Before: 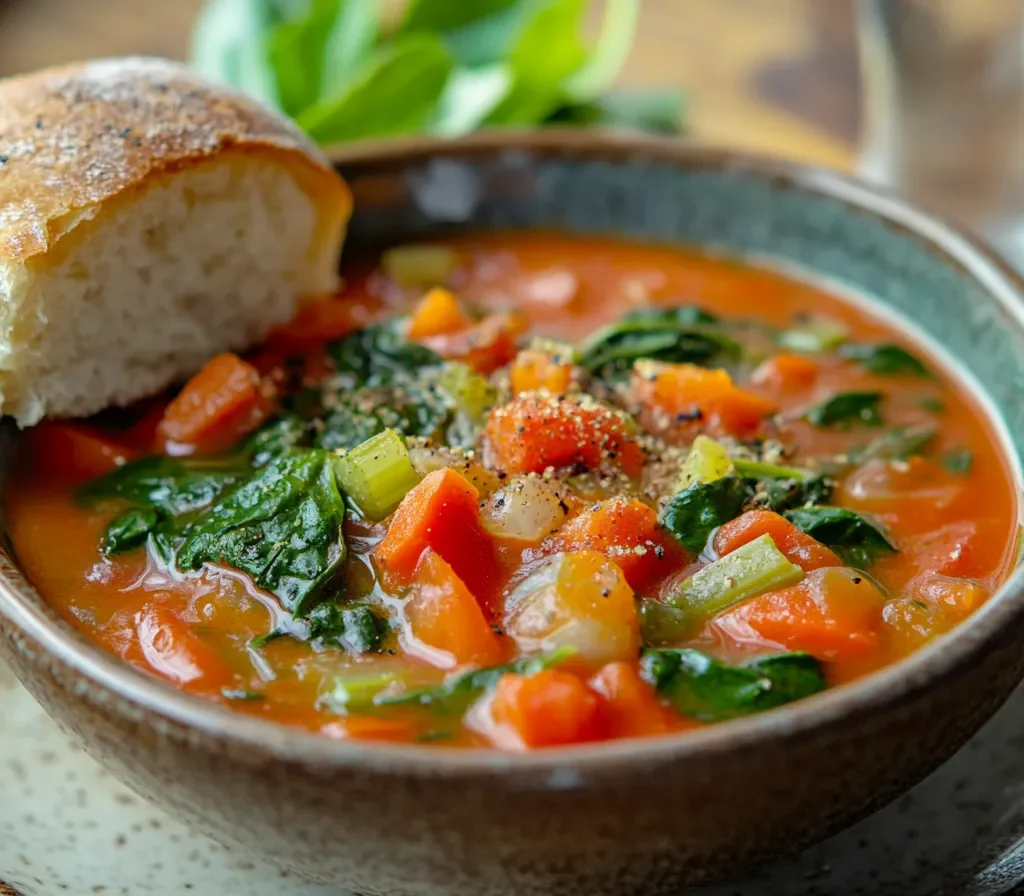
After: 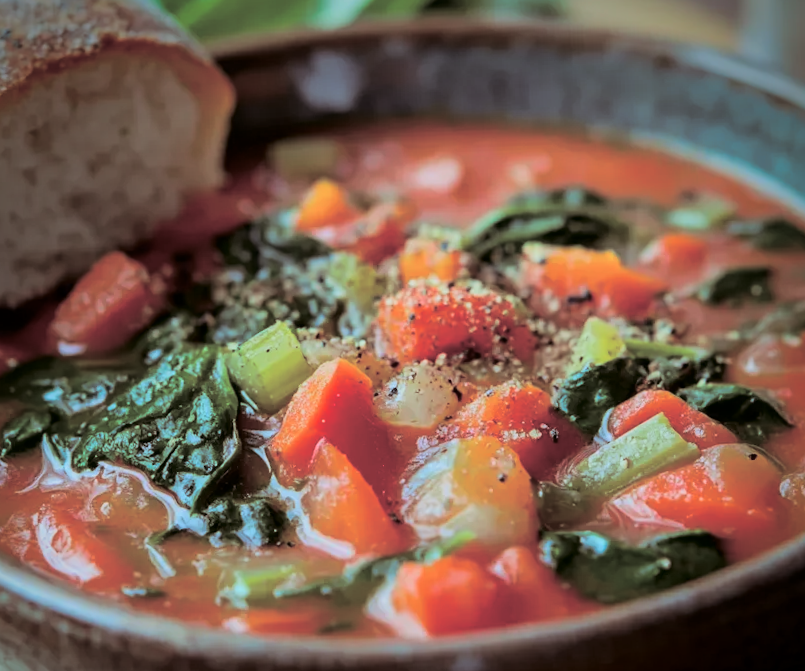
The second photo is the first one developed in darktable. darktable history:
split-toning: shadows › saturation 0.2
color correction: highlights a* -9.73, highlights b* -21.22
crop and rotate: left 10.071%, top 10.071%, right 10.02%, bottom 10.02%
tone curve: curves: ch0 [(0, 0) (0.091, 0.066) (0.184, 0.16) (0.491, 0.519) (0.748, 0.765) (1, 0.919)]; ch1 [(0, 0) (0.179, 0.173) (0.322, 0.32) (0.424, 0.424) (0.502, 0.504) (0.56, 0.578) (0.631, 0.675) (0.777, 0.806) (1, 1)]; ch2 [(0, 0) (0.434, 0.447) (0.483, 0.487) (0.547, 0.573) (0.676, 0.673) (1, 1)], color space Lab, independent channels, preserve colors none
rotate and perspective: rotation -2°, crop left 0.022, crop right 0.978, crop top 0.049, crop bottom 0.951
vignetting: brightness -0.629, saturation -0.007, center (-0.028, 0.239)
shadows and highlights: shadows -54.3, highlights 86.09, soften with gaussian
